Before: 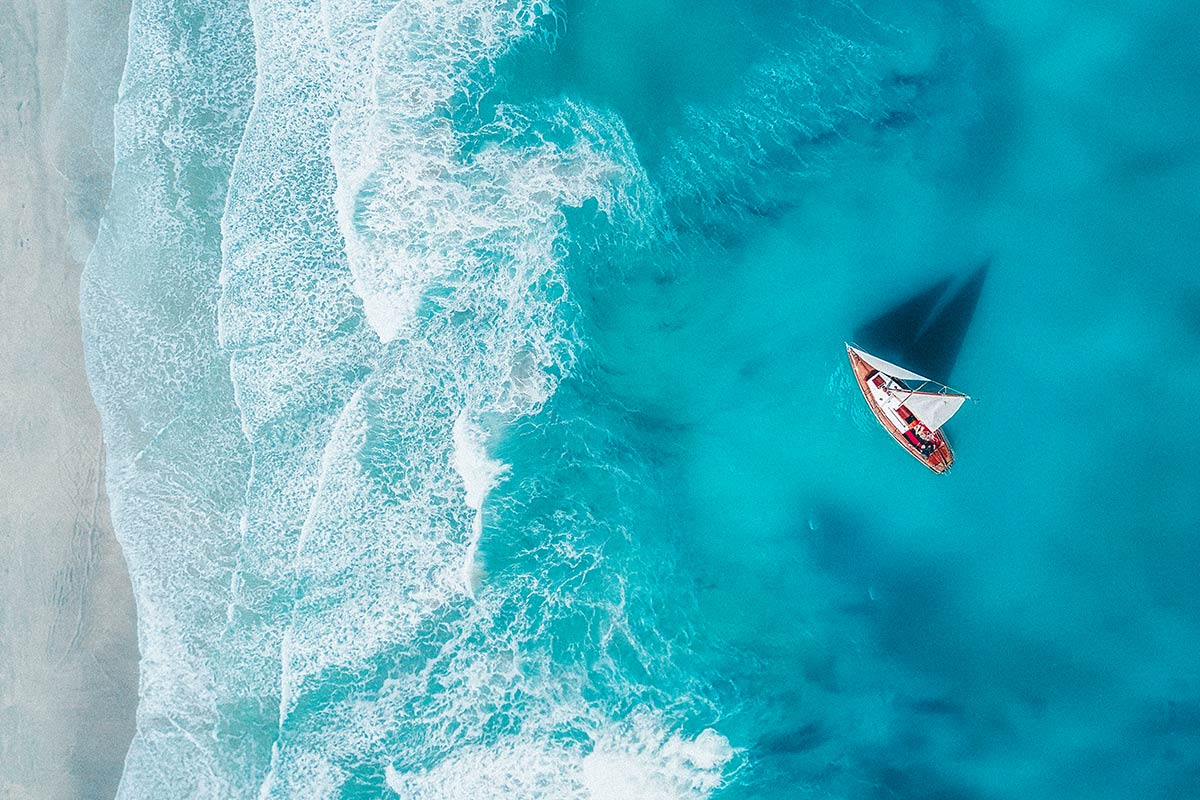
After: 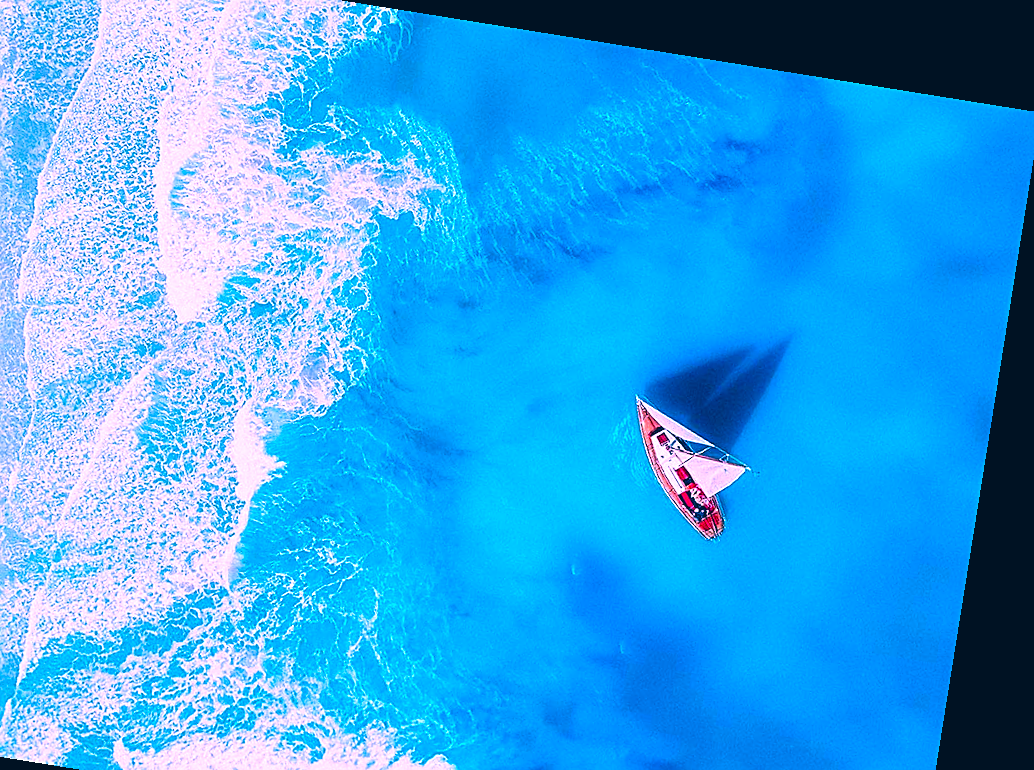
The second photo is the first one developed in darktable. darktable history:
tone equalizer: on, module defaults
rotate and perspective: rotation 9.12°, automatic cropping off
sharpen: on, module defaults
white balance: red 1.042, blue 1.17
crop and rotate: left 20.74%, top 7.912%, right 0.375%, bottom 13.378%
color correction: highlights a* 17.03, highlights b* 0.205, shadows a* -15.38, shadows b* -14.56, saturation 1.5
color balance: contrast 8.5%, output saturation 105%
